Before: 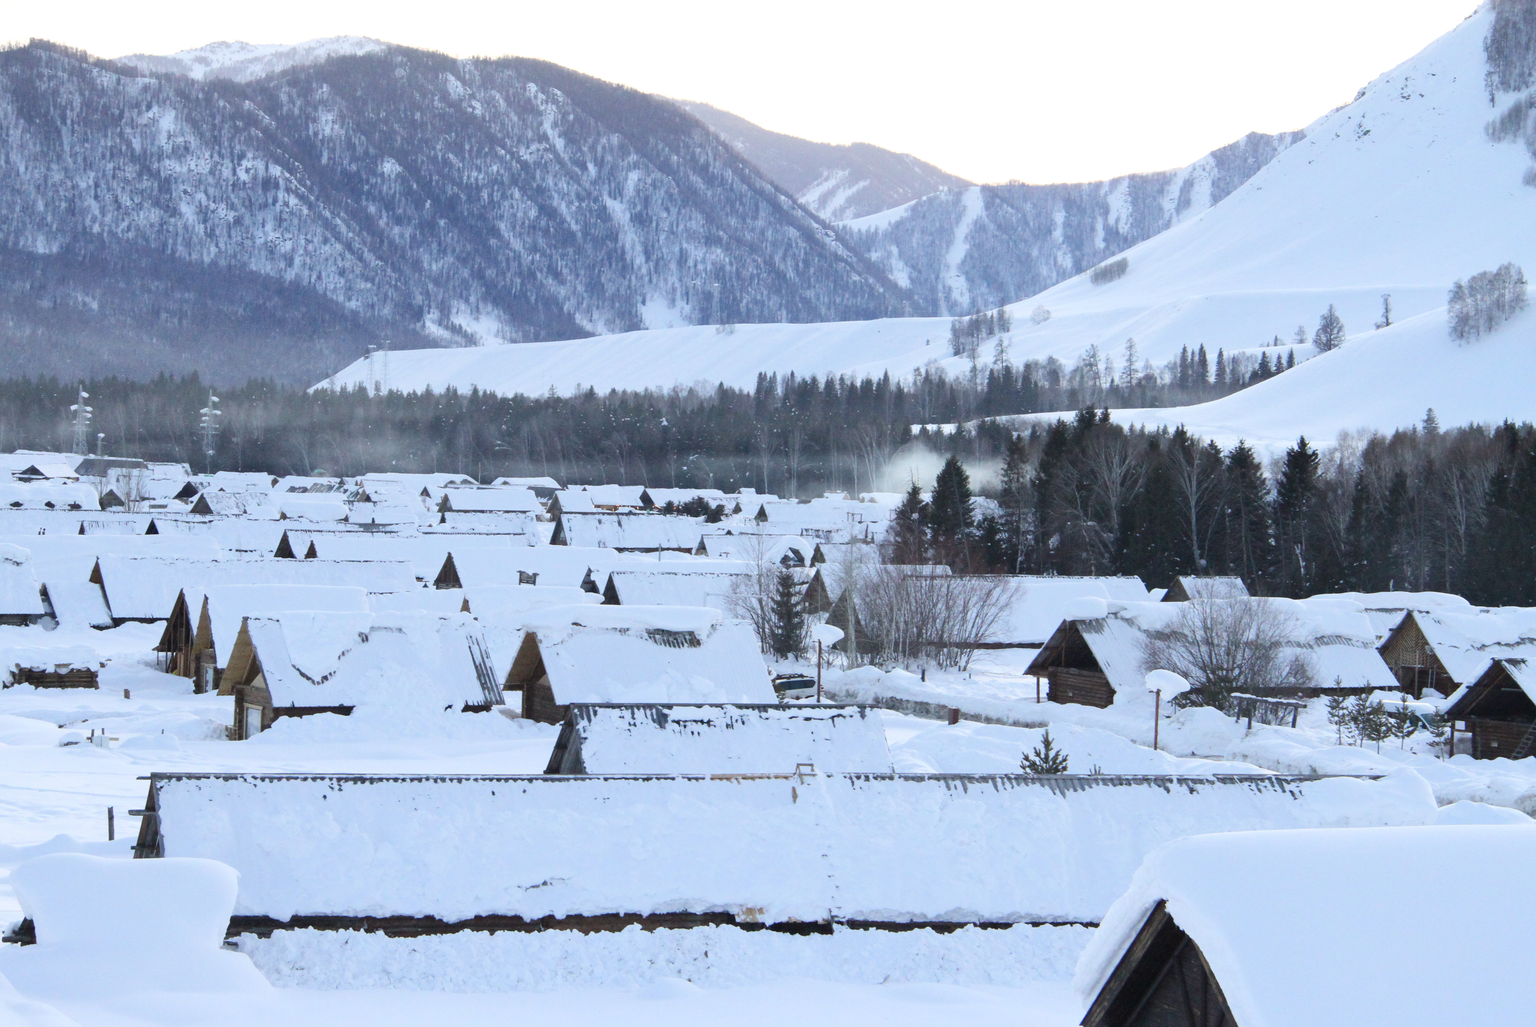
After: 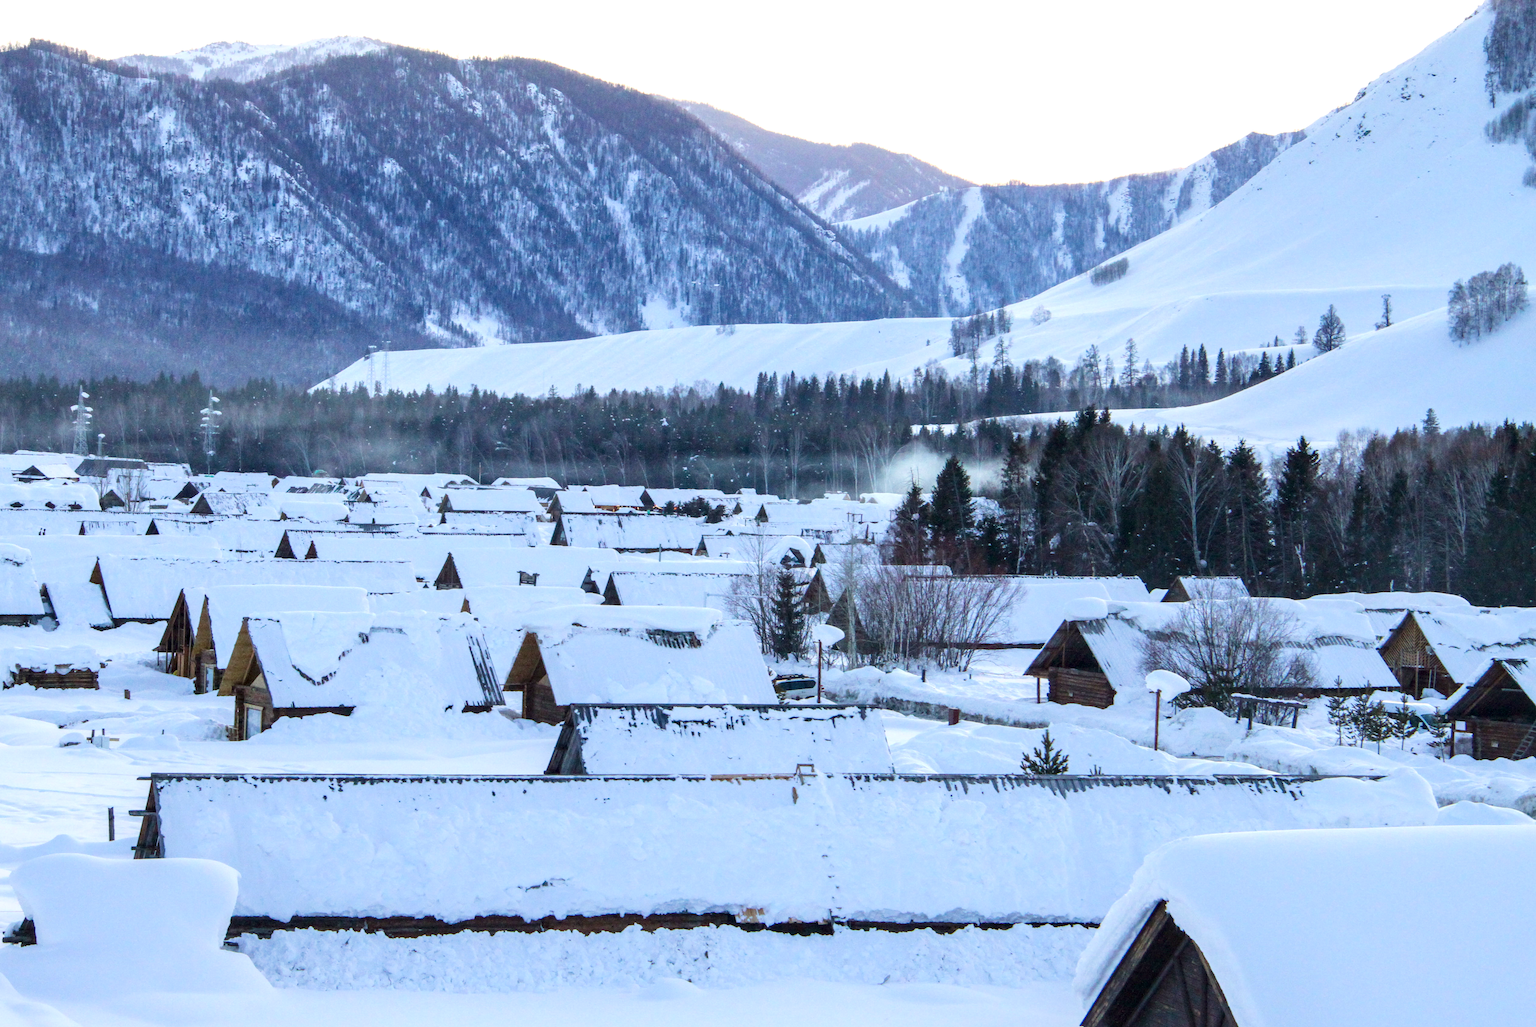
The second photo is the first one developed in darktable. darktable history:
local contrast: detail 150%
velvia: strength 27%
color balance rgb: global vibrance 42.74%
